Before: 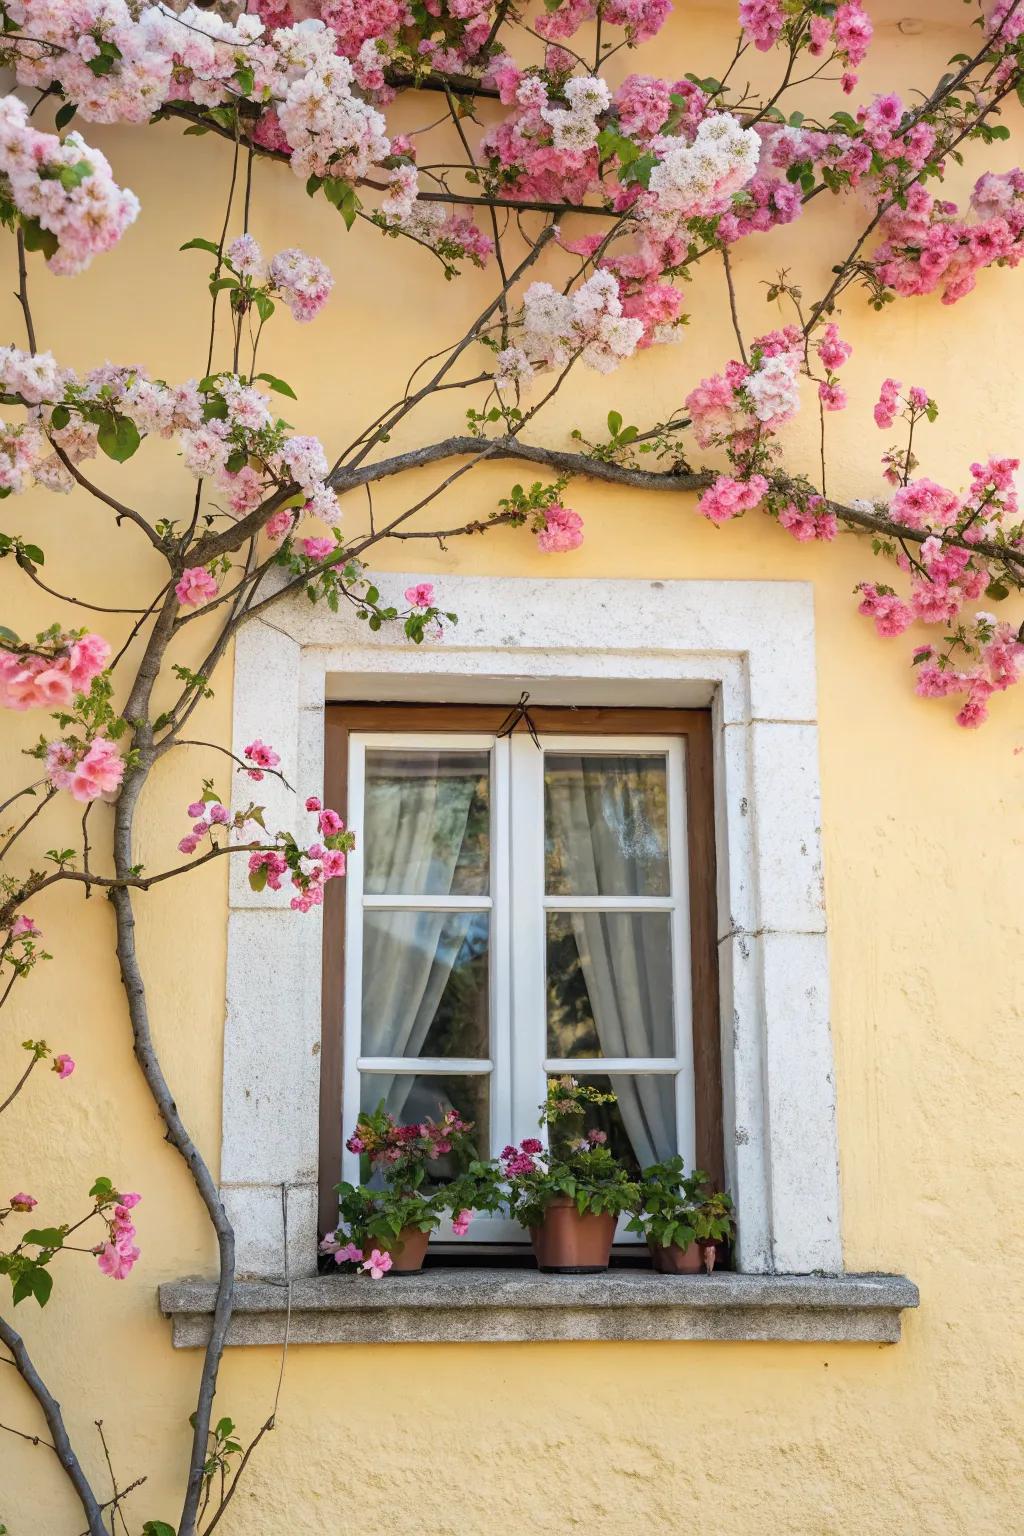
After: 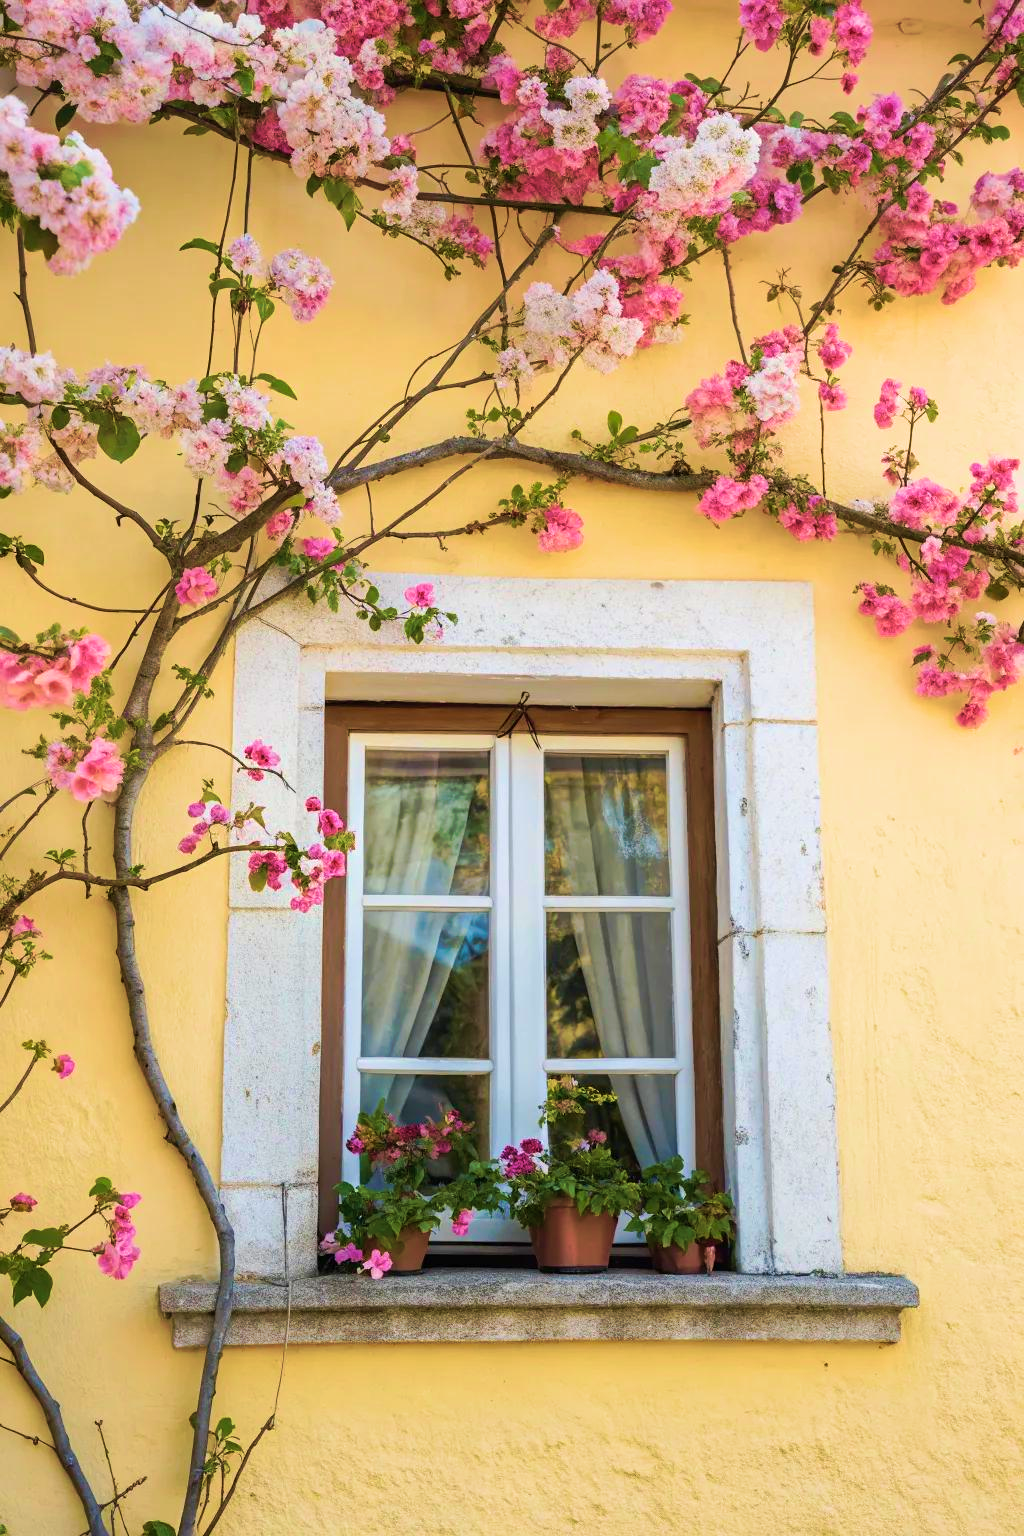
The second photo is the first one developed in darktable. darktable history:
velvia: strength 75%
tone curve: curves: ch0 [(0, 0) (0.003, 0.003) (0.011, 0.011) (0.025, 0.025) (0.044, 0.044) (0.069, 0.069) (0.1, 0.099) (0.136, 0.135) (0.177, 0.177) (0.224, 0.224) (0.277, 0.276) (0.335, 0.334) (0.399, 0.398) (0.468, 0.467) (0.543, 0.565) (0.623, 0.641) (0.709, 0.723) (0.801, 0.81) (0.898, 0.902) (1, 1)], preserve colors none
